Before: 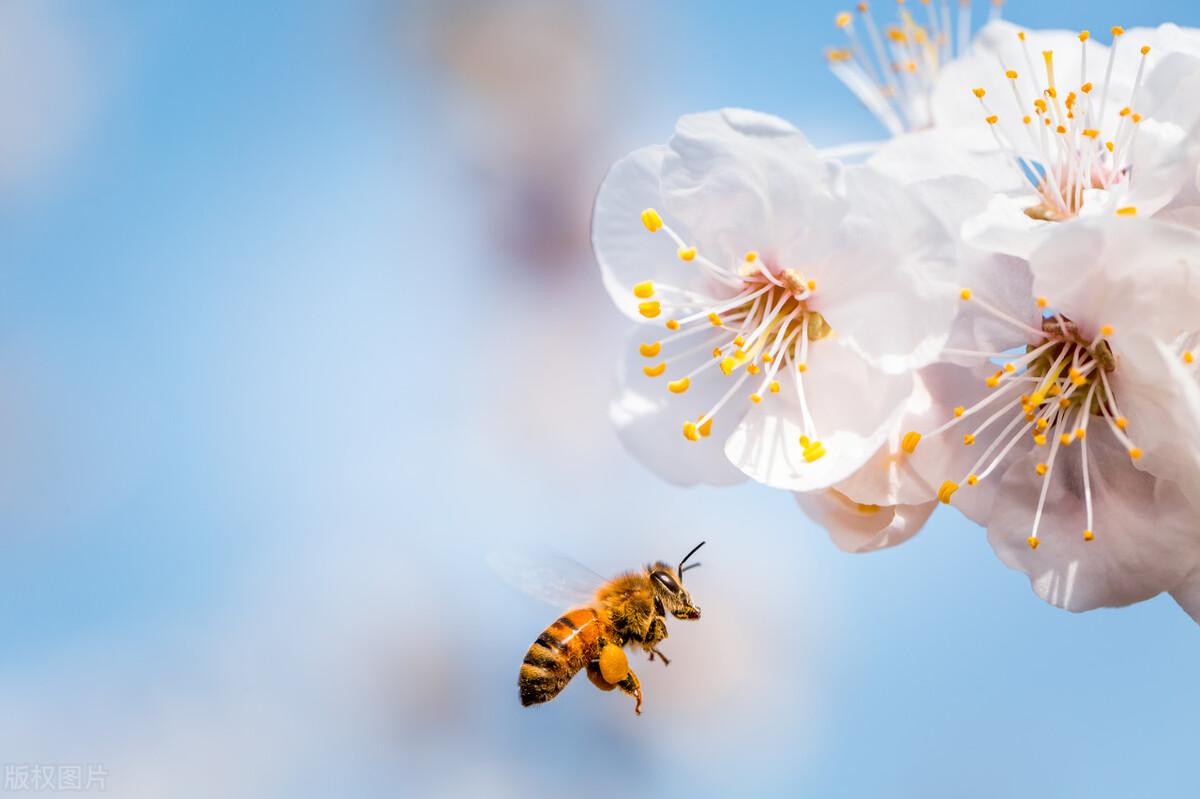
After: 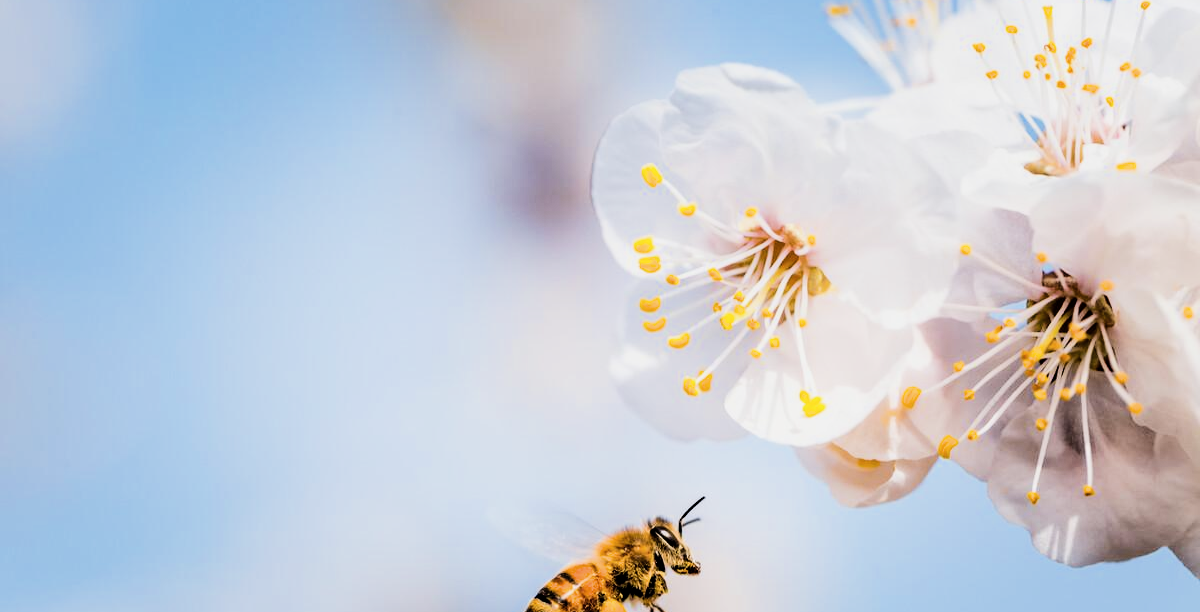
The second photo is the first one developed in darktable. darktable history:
rgb levels: preserve colors max RGB
crop: top 5.667%, bottom 17.637%
tone equalizer: -8 EV -0.417 EV, -7 EV -0.389 EV, -6 EV -0.333 EV, -5 EV -0.222 EV, -3 EV 0.222 EV, -2 EV 0.333 EV, -1 EV 0.389 EV, +0 EV 0.417 EV, edges refinement/feathering 500, mask exposure compensation -1.57 EV, preserve details no
color contrast: green-magenta contrast 0.81
filmic rgb: black relative exposure -5 EV, hardness 2.88, contrast 1.4
contrast brightness saturation: saturation -0.05
haze removal: compatibility mode true, adaptive false
